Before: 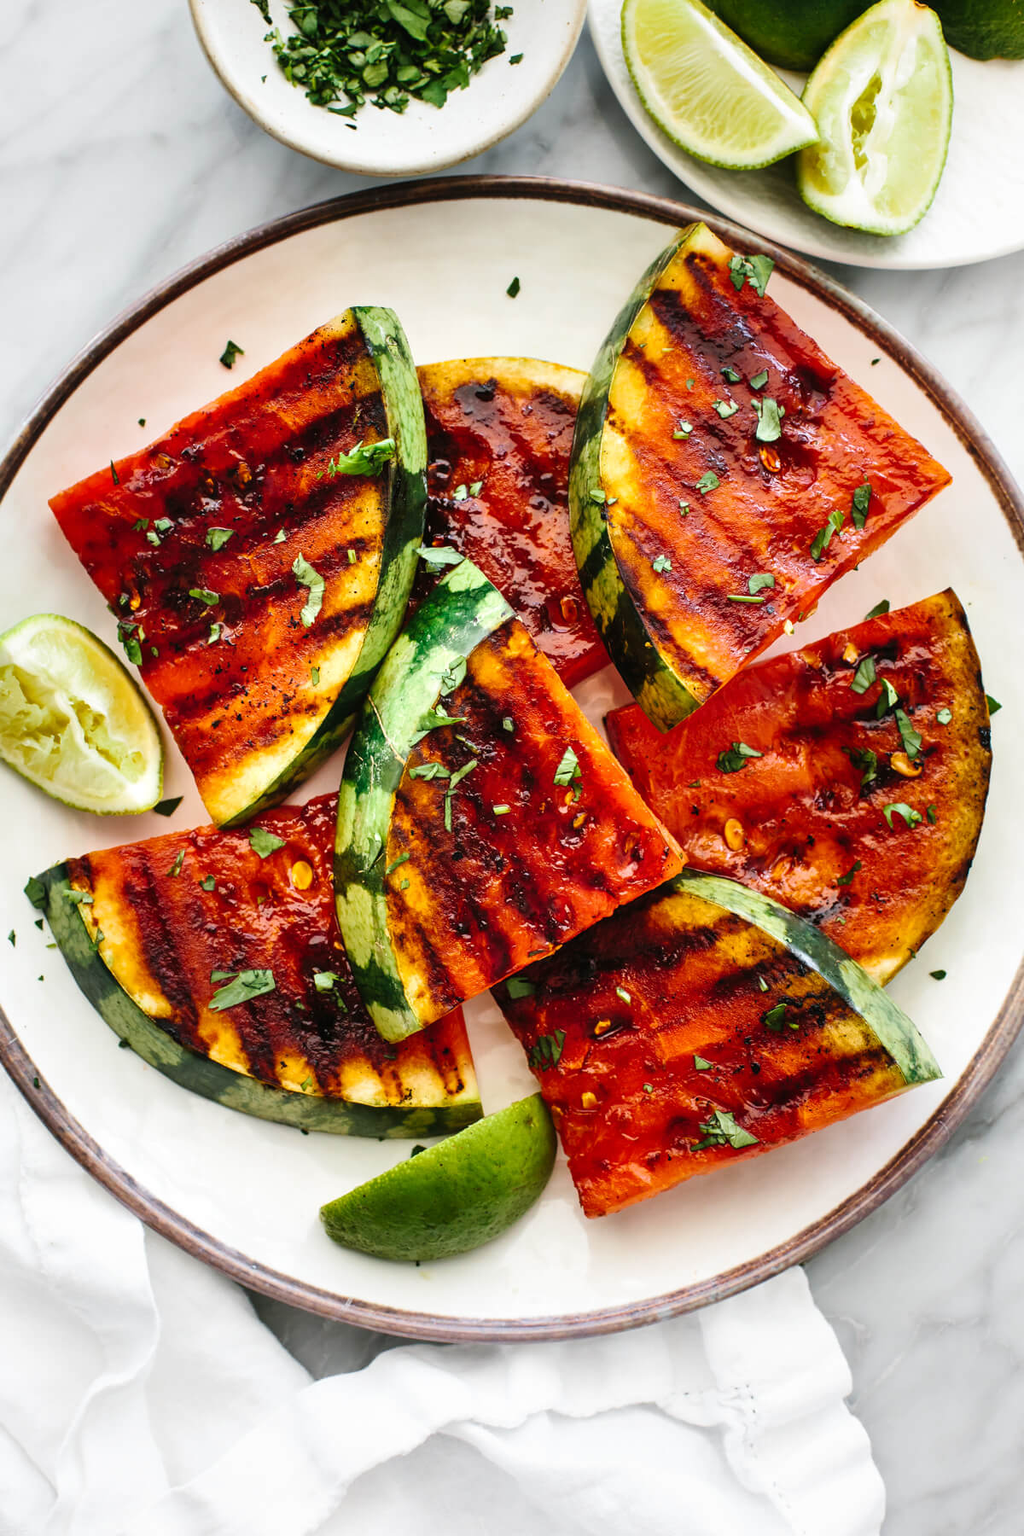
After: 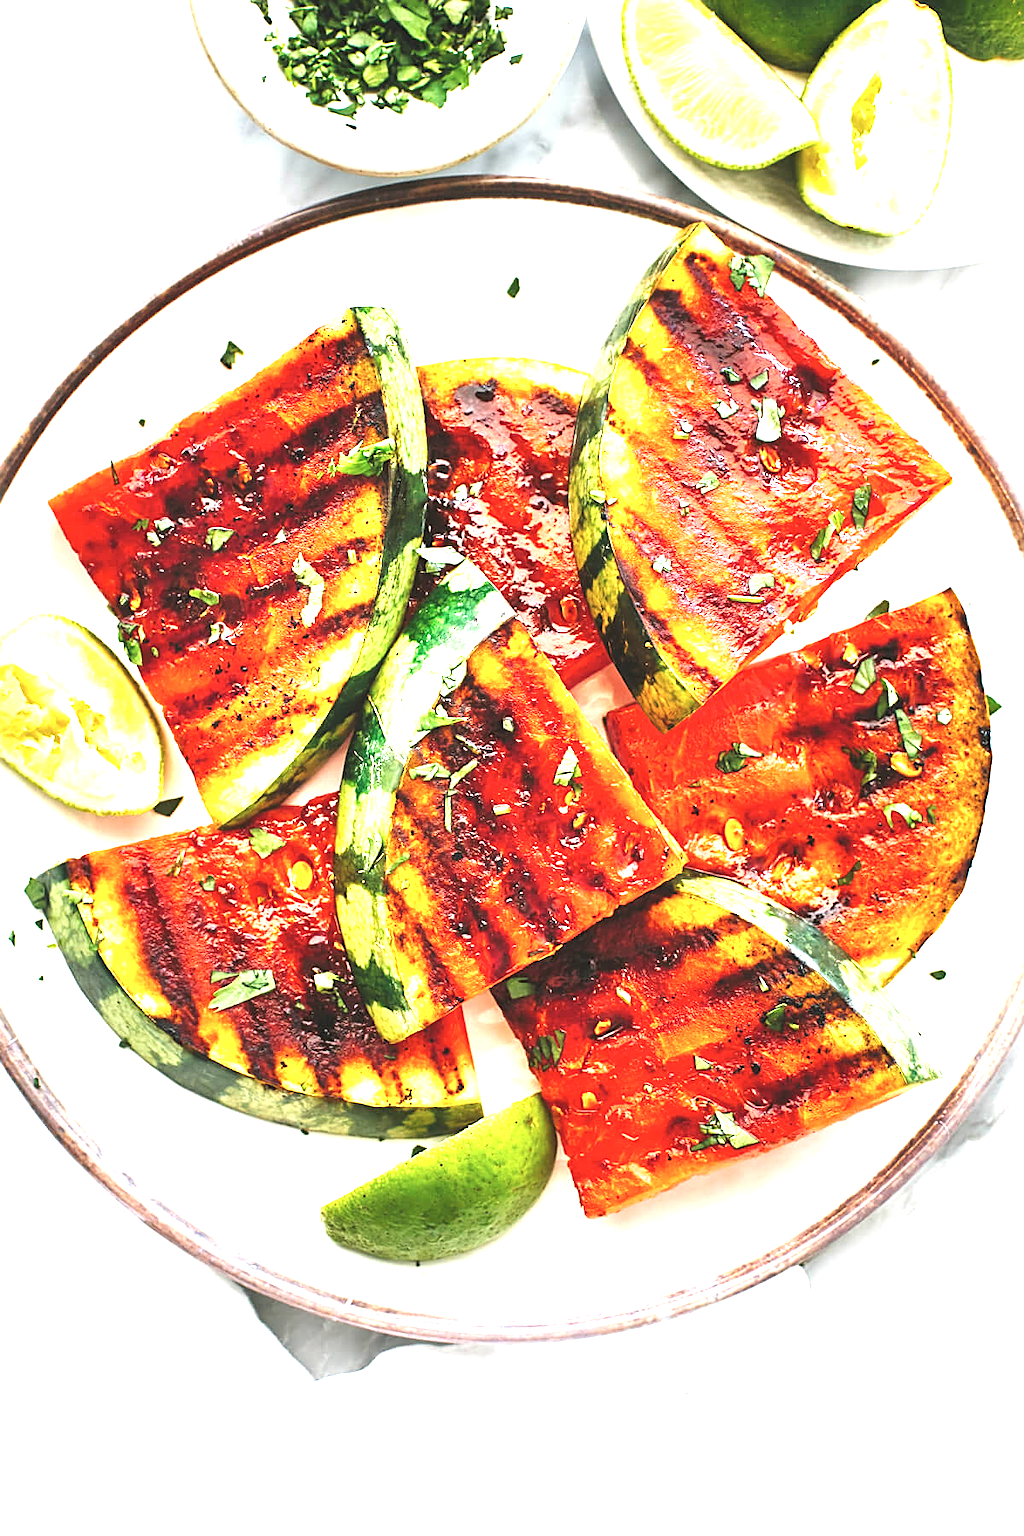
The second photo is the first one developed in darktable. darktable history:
exposure: black level correction 0.001, exposure 1.822 EV, compensate exposure bias true, compensate highlight preservation false
sharpen: amount 0.55
white balance: emerald 1
color balance: lift [1.01, 1, 1, 1], gamma [1.097, 1, 1, 1], gain [0.85, 1, 1, 1]
